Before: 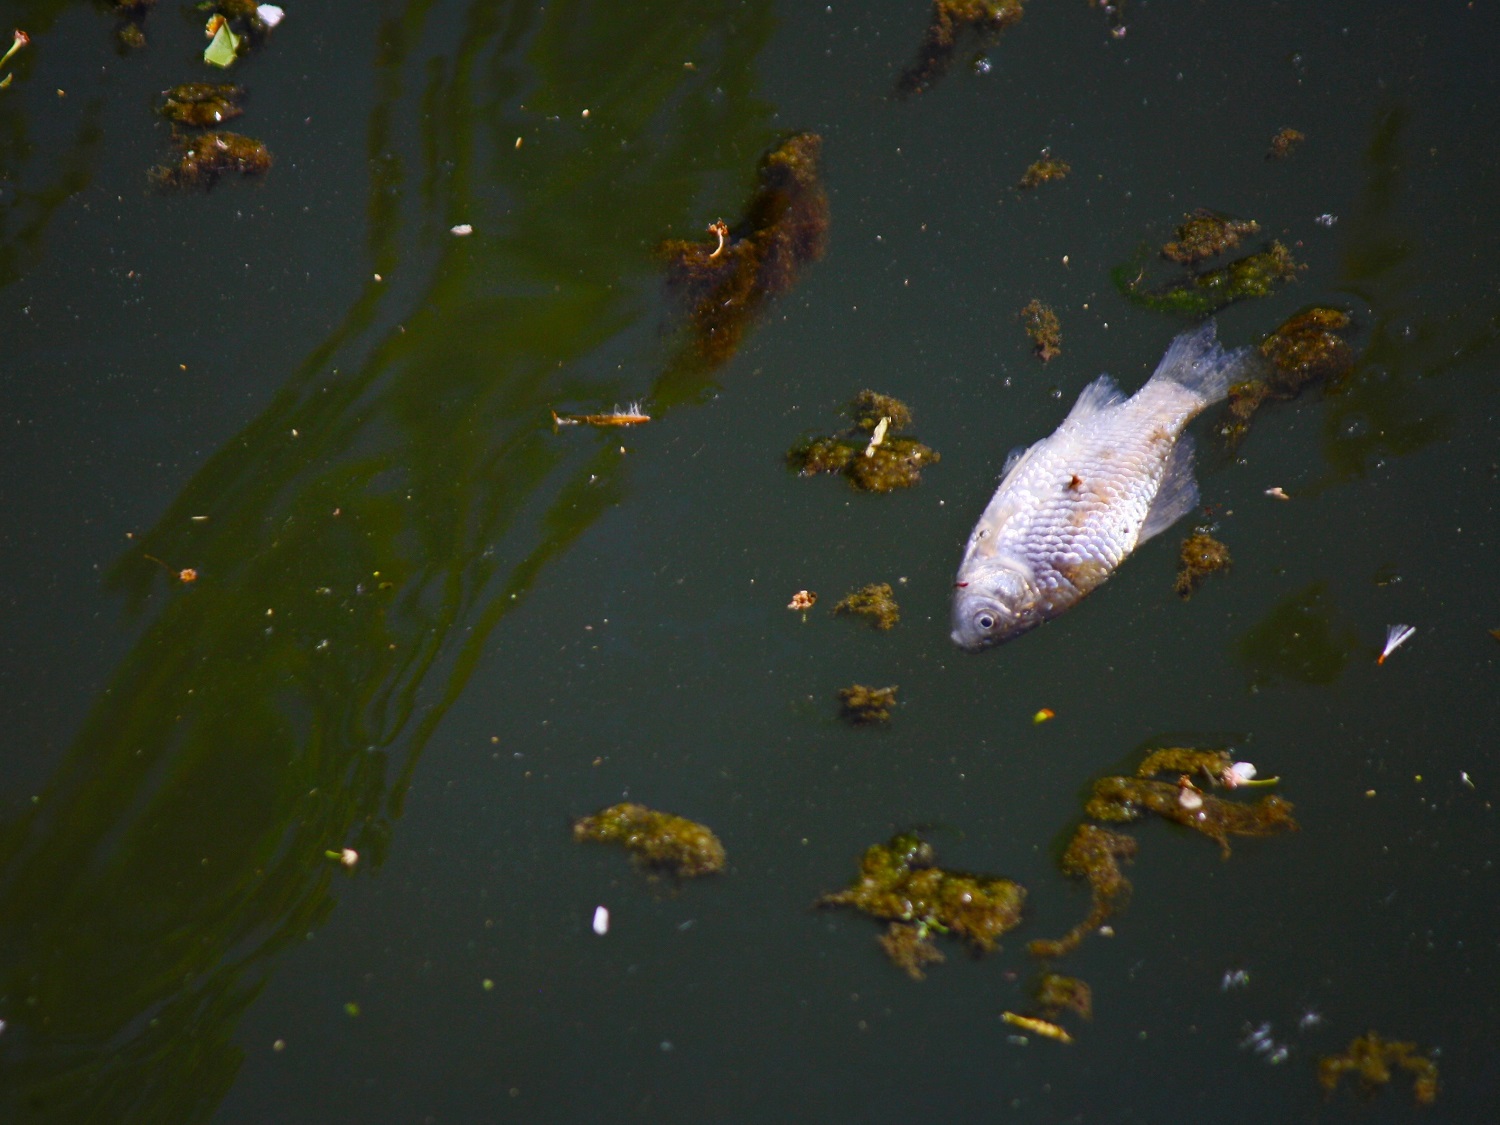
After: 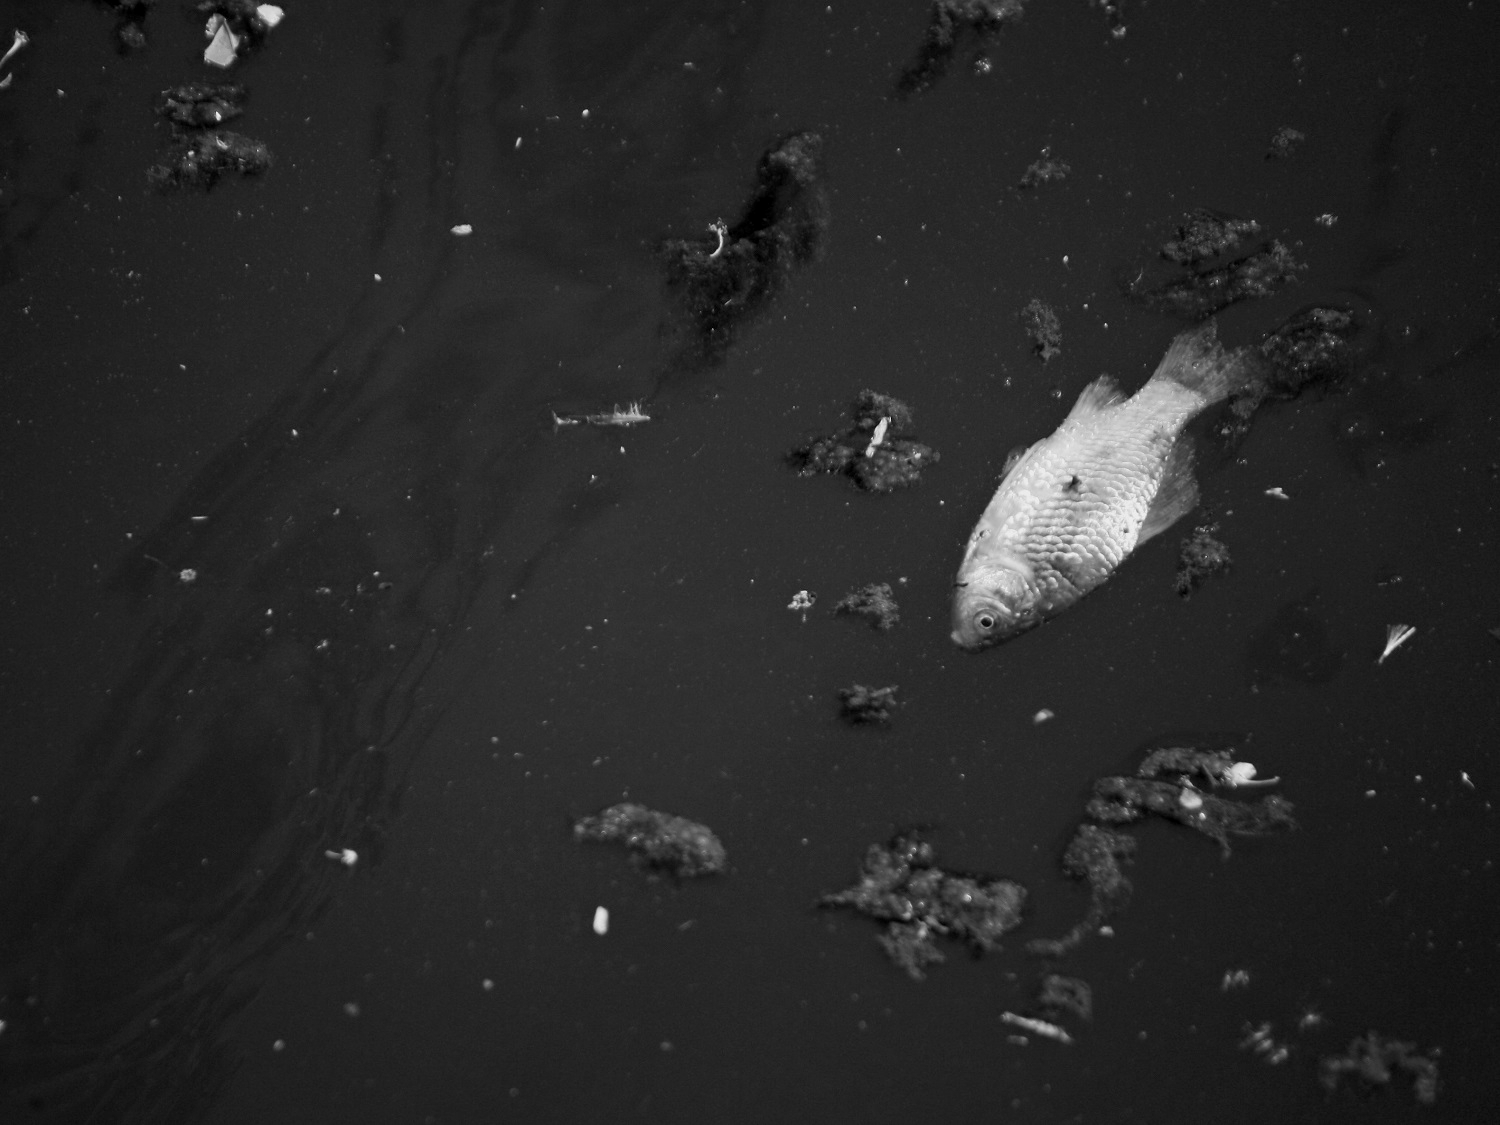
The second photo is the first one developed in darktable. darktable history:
monochrome: on, module defaults
exposure: black level correction 0.006, exposure -0.226 EV, compensate highlight preservation false
